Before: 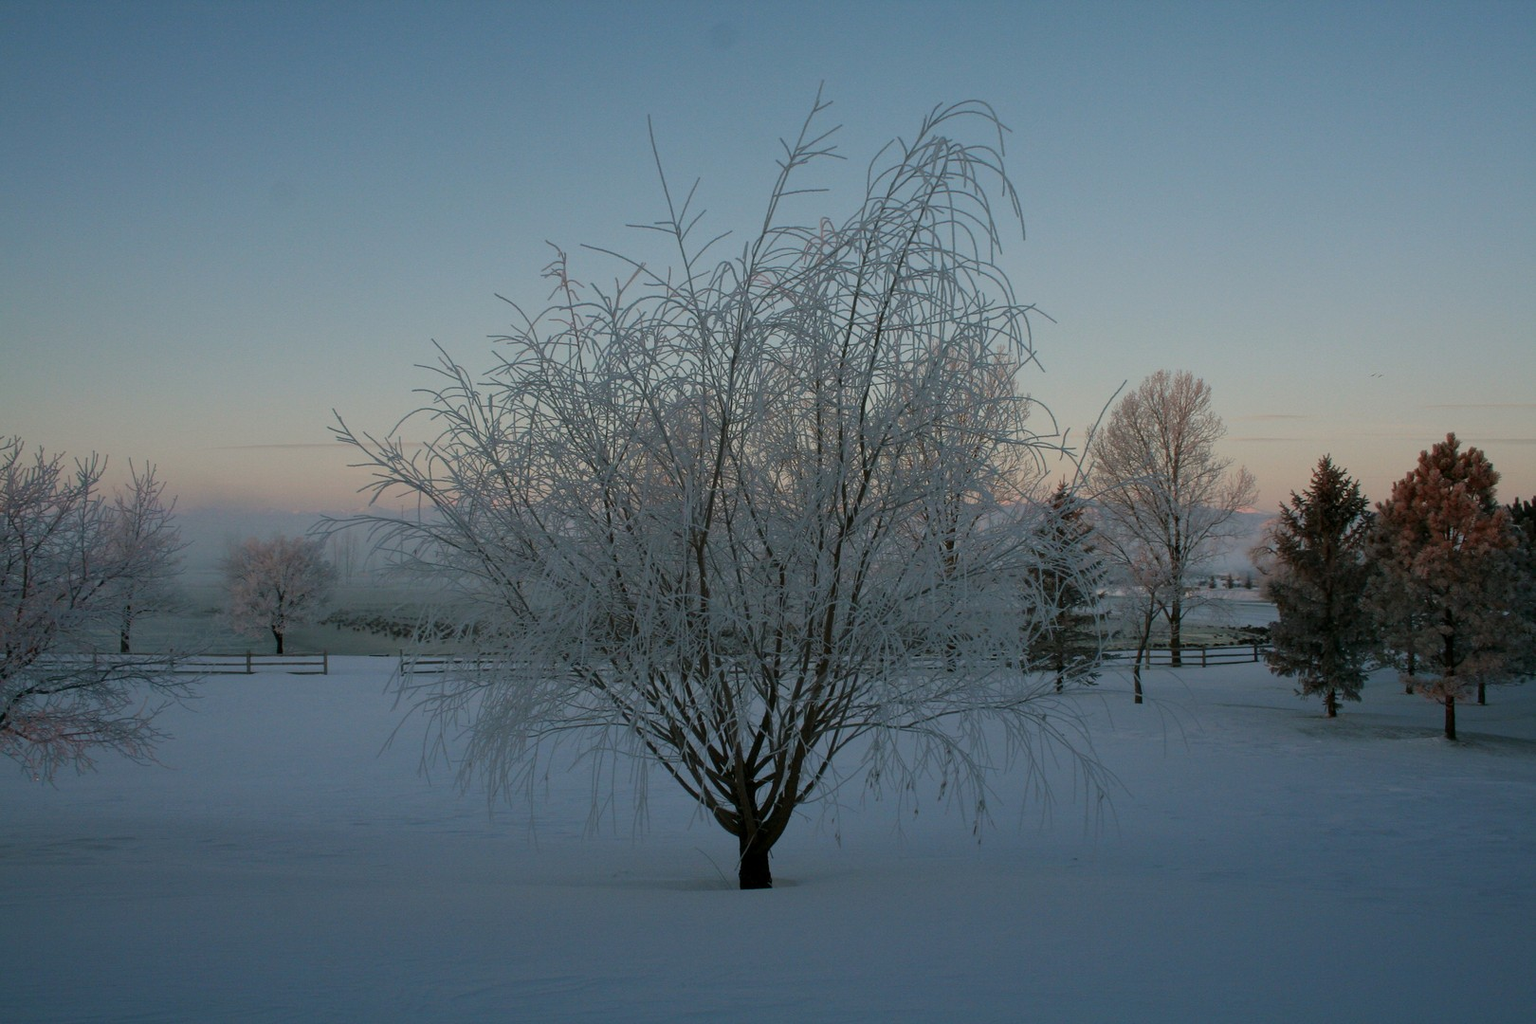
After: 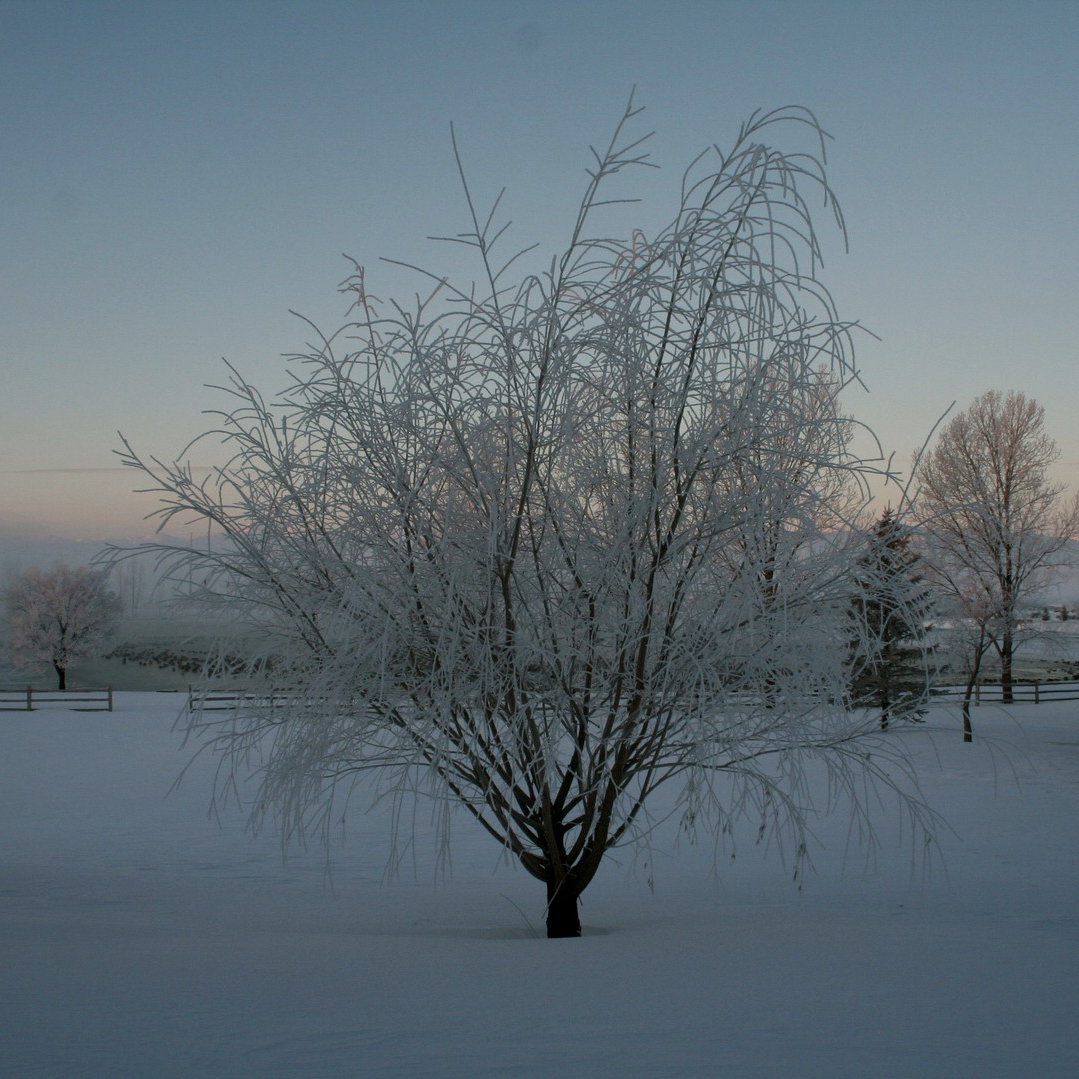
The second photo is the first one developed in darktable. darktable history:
crop and rotate: left 14.385%, right 18.948%
local contrast: mode bilateral grid, contrast 100, coarseness 100, detail 108%, midtone range 0.2
color correction: saturation 0.8
